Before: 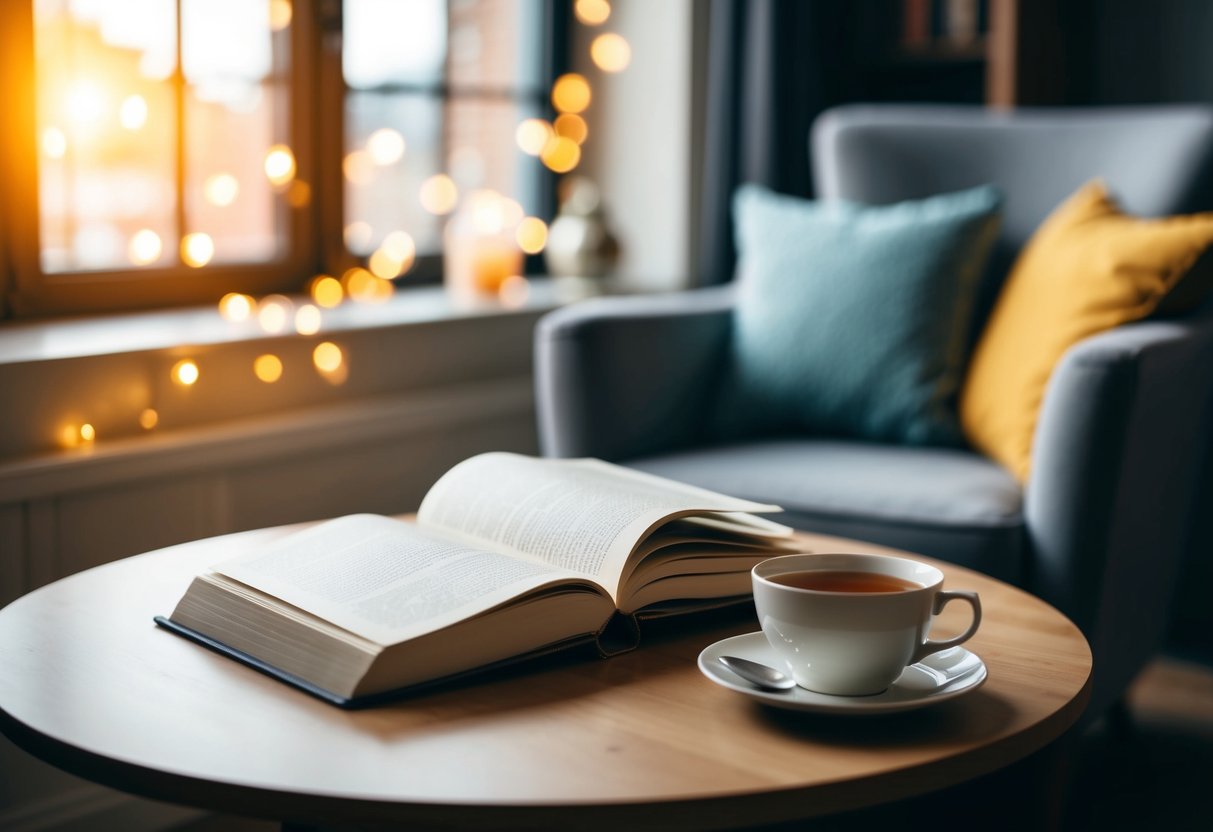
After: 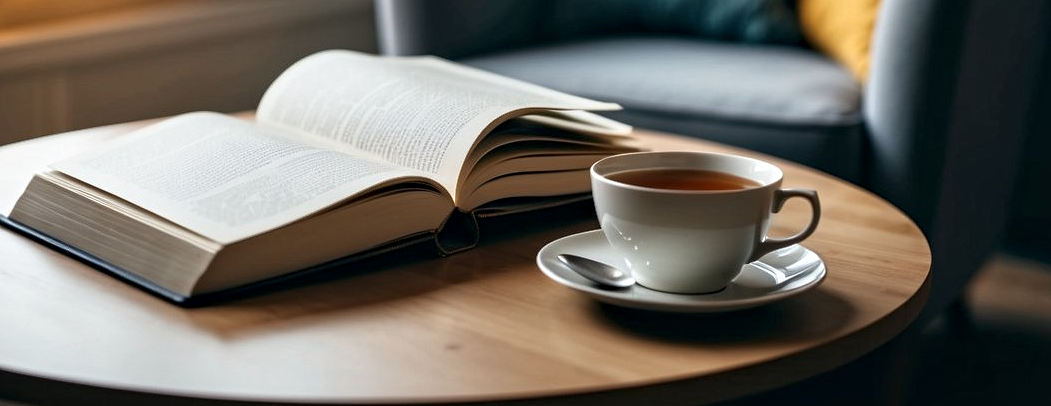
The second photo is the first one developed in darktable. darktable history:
tone equalizer: smoothing diameter 24.85%, edges refinement/feathering 7.33, preserve details guided filter
contrast equalizer: octaves 7, y [[0.502, 0.517, 0.543, 0.576, 0.611, 0.631], [0.5 ×6], [0.5 ×6], [0 ×6], [0 ×6]]
crop and rotate: left 13.284%, top 48.415%, bottom 2.745%
